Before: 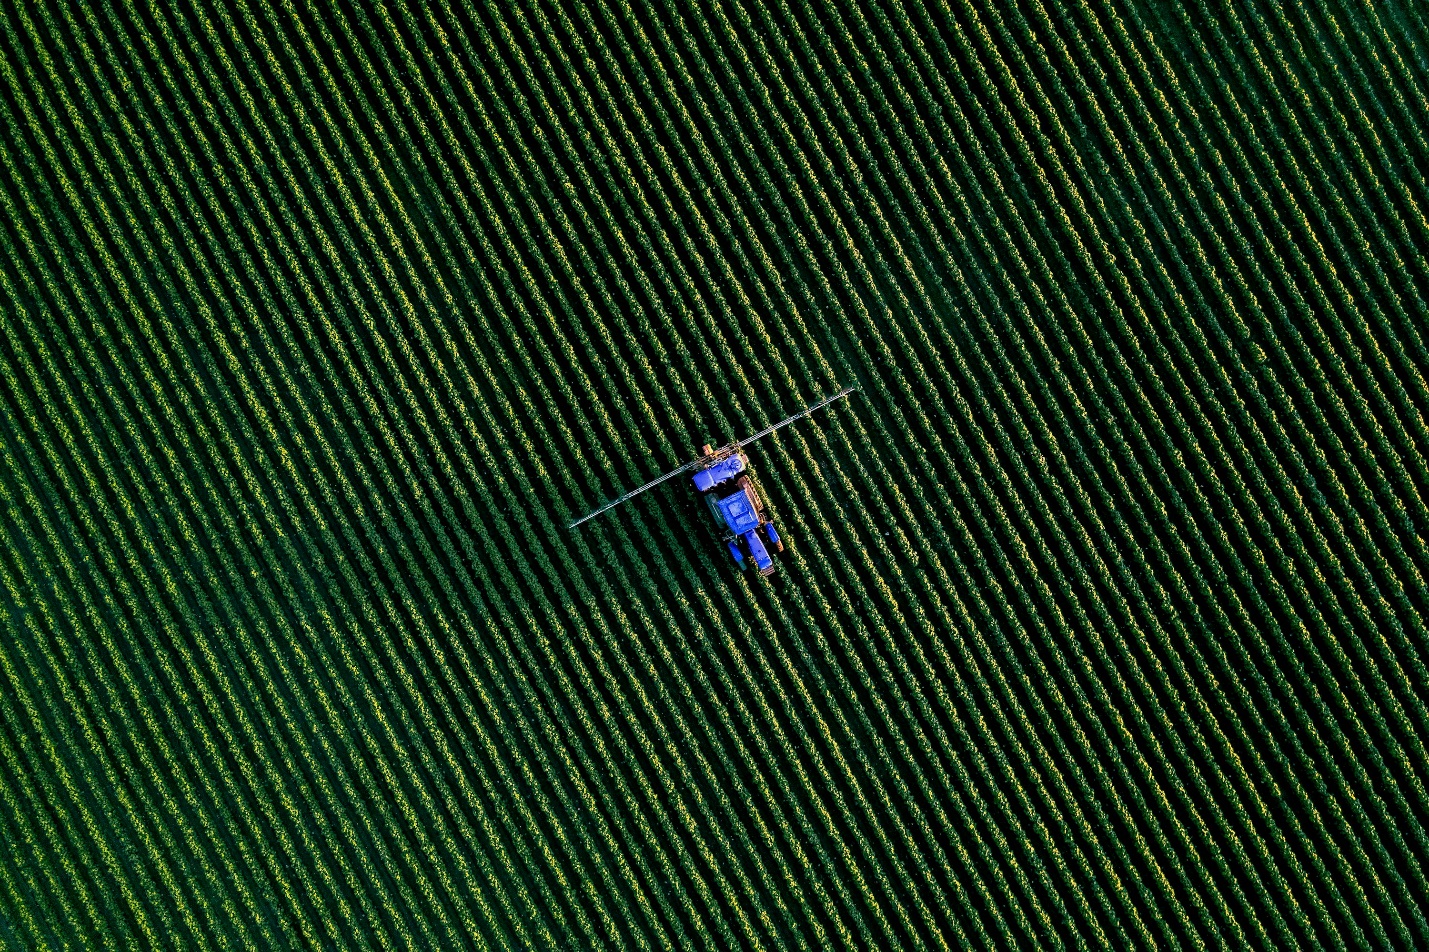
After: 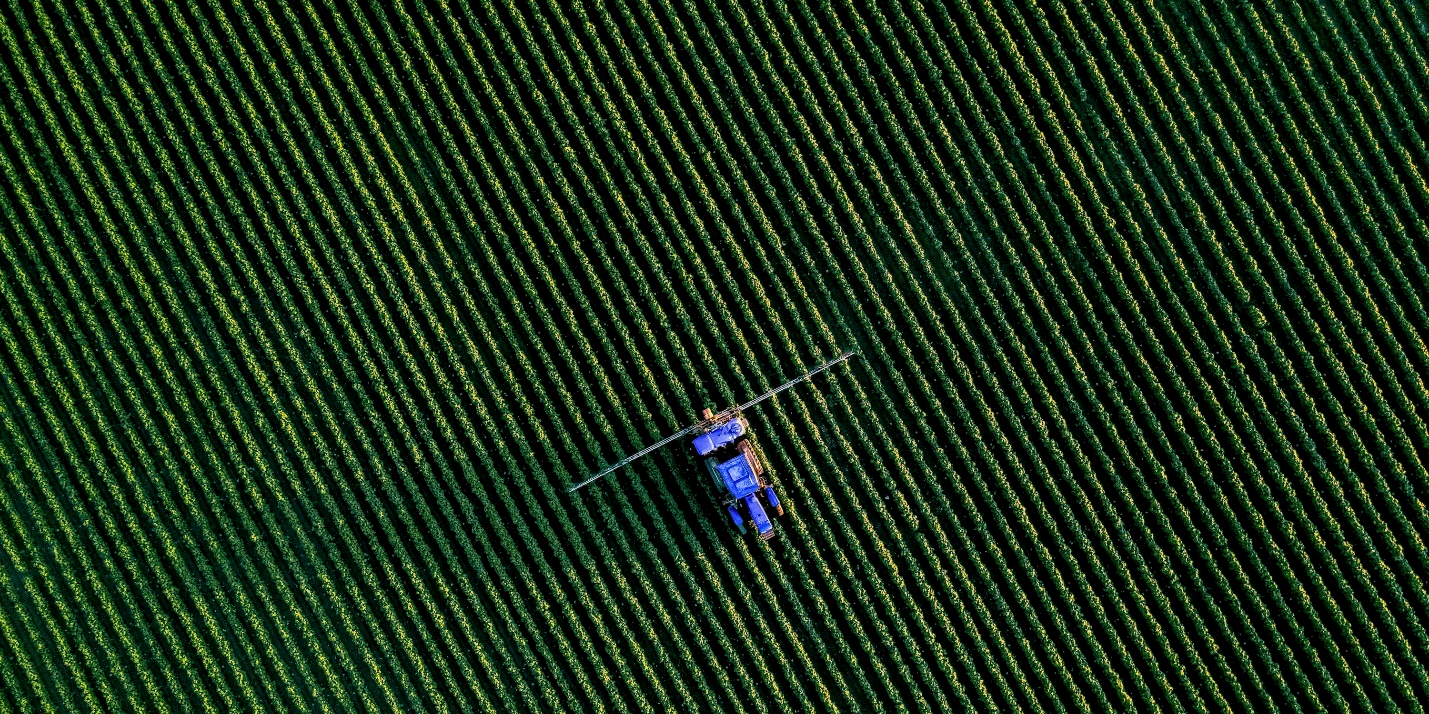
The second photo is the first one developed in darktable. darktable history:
crop: top 3.857%, bottom 21.132%
local contrast: detail 130%
